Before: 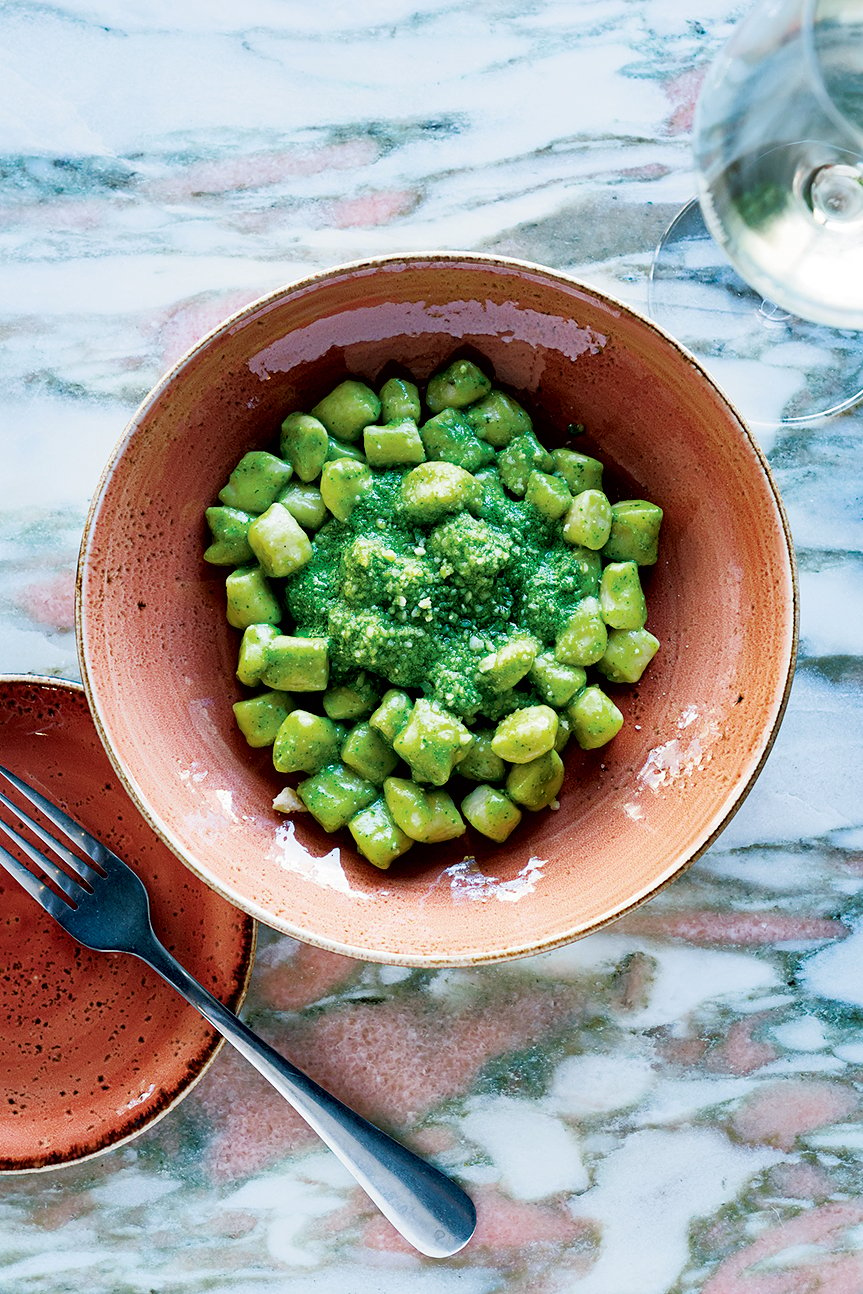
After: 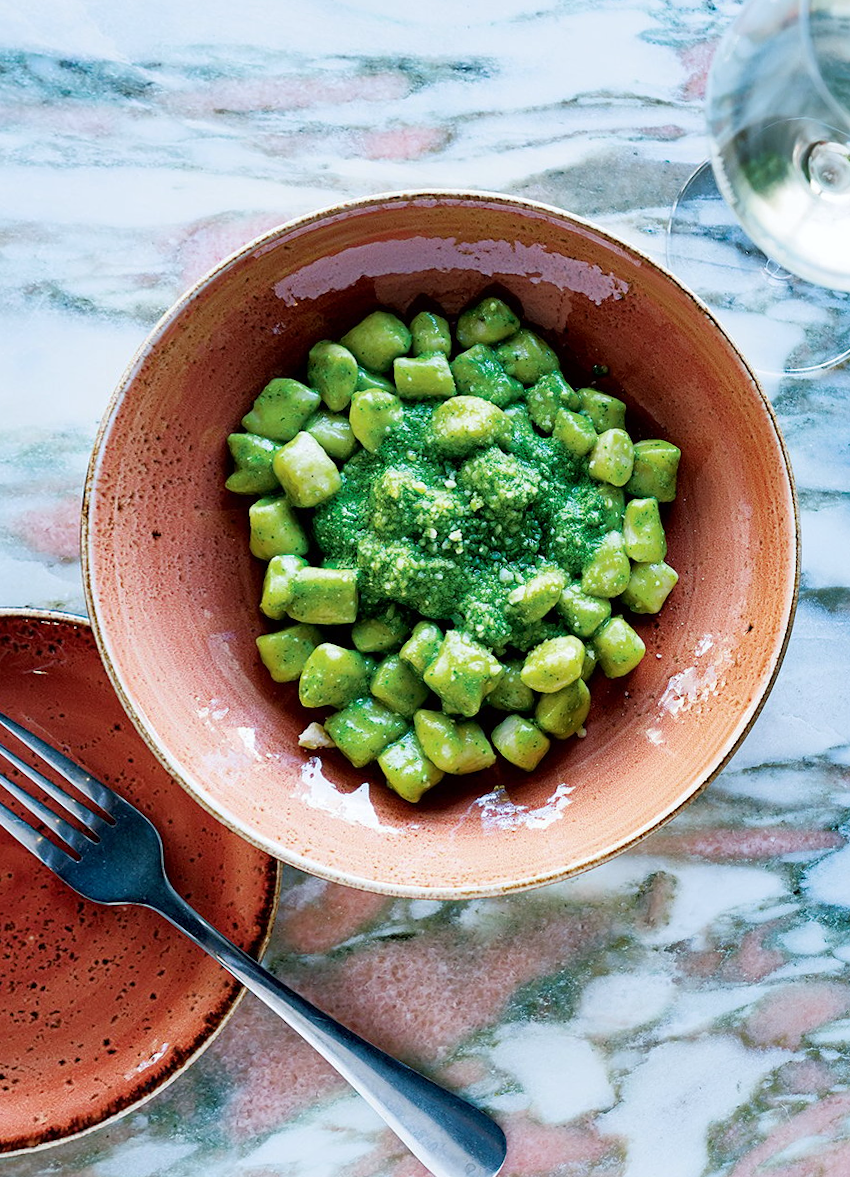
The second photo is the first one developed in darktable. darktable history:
rotate and perspective: rotation -0.013°, lens shift (vertical) -0.027, lens shift (horizontal) 0.178, crop left 0.016, crop right 0.989, crop top 0.082, crop bottom 0.918
white balance: red 0.988, blue 1.017
